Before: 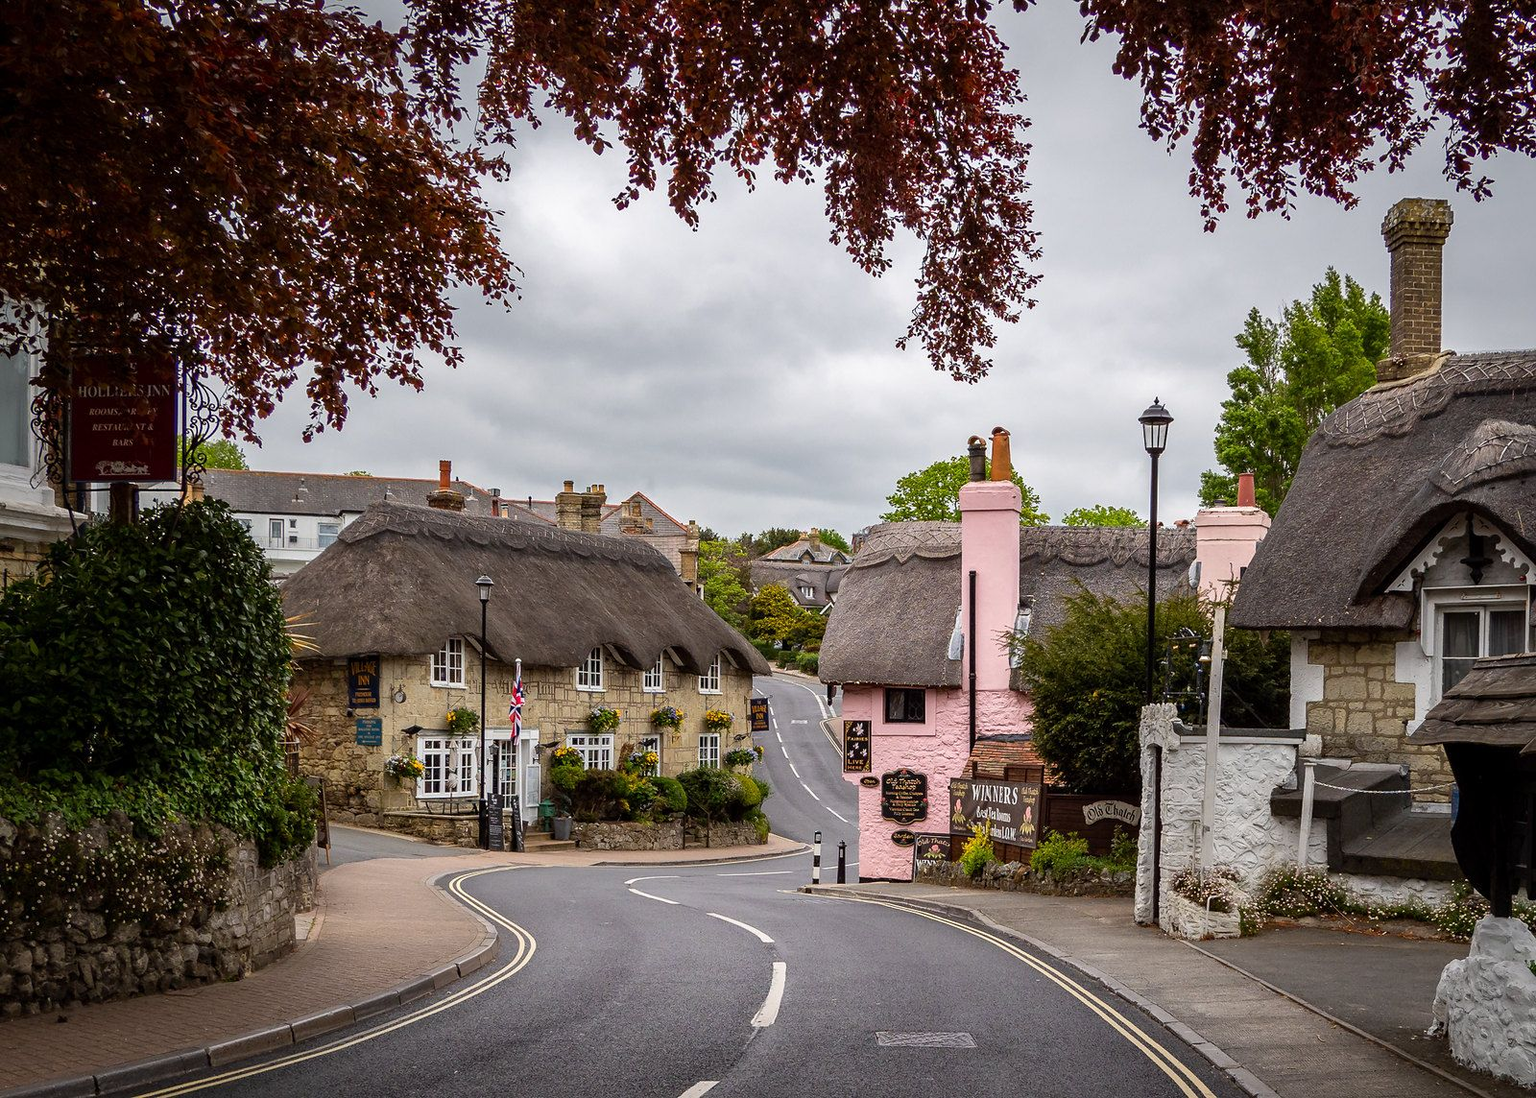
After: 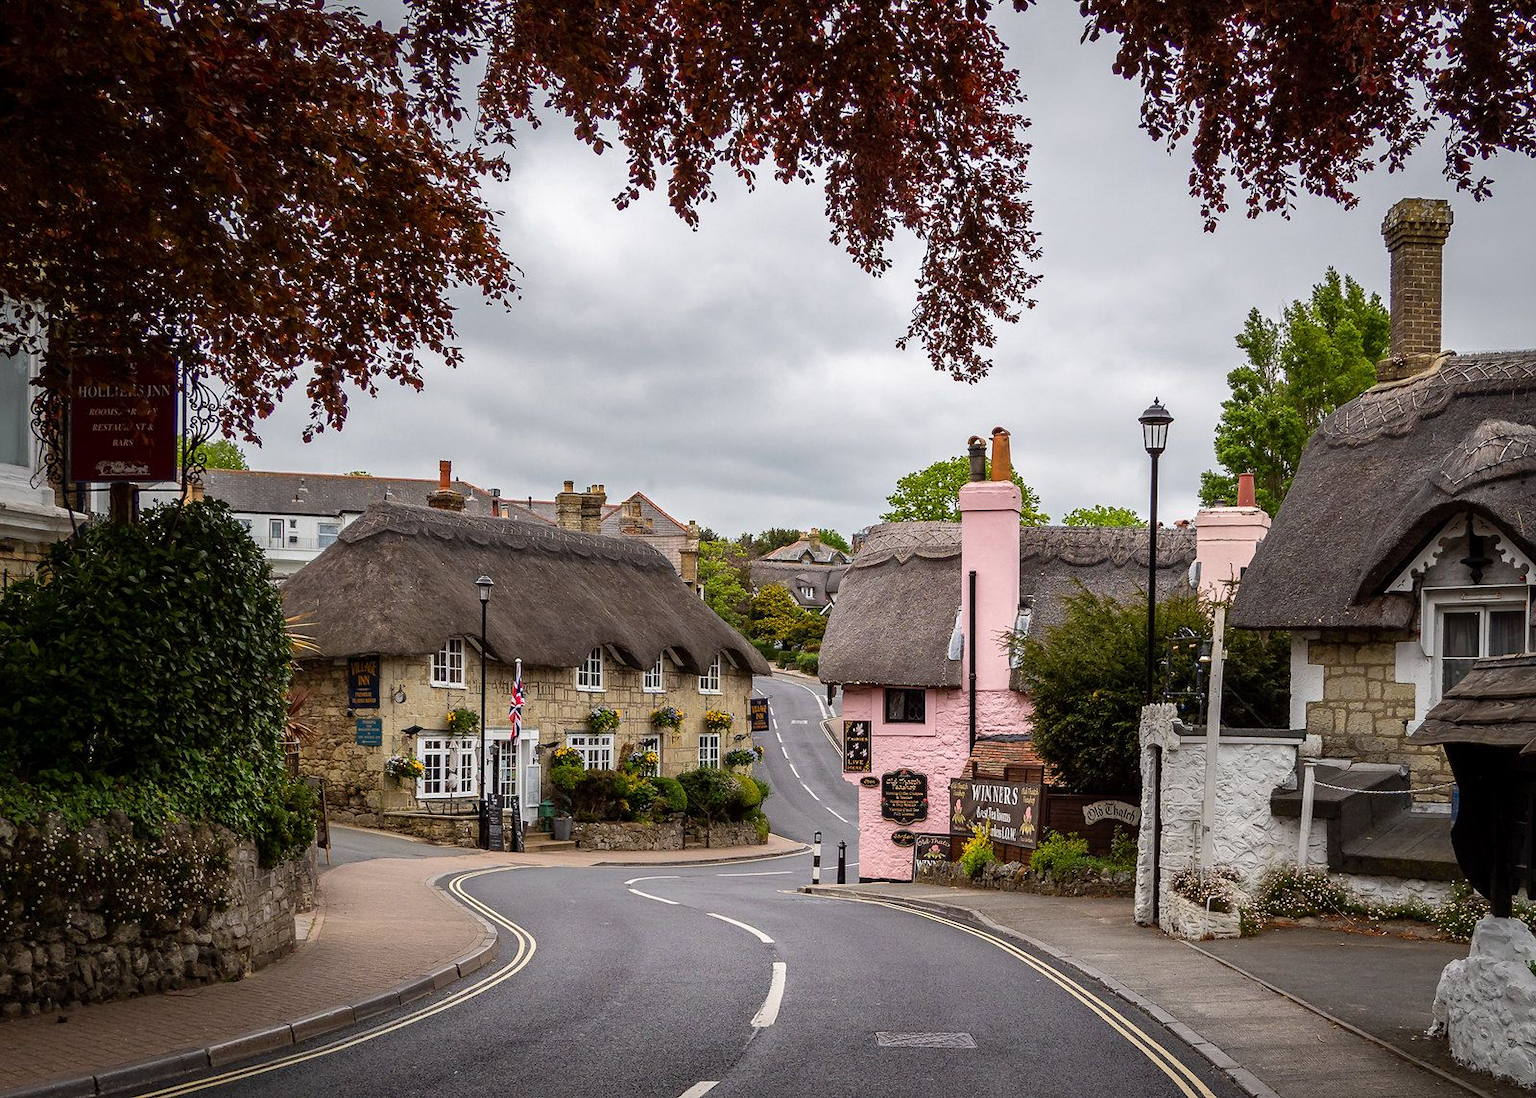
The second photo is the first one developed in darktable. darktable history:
tone equalizer: on, module defaults
color calibration: illuminant same as pipeline (D50), x 0.346, y 0.359, temperature 5002.42 K
